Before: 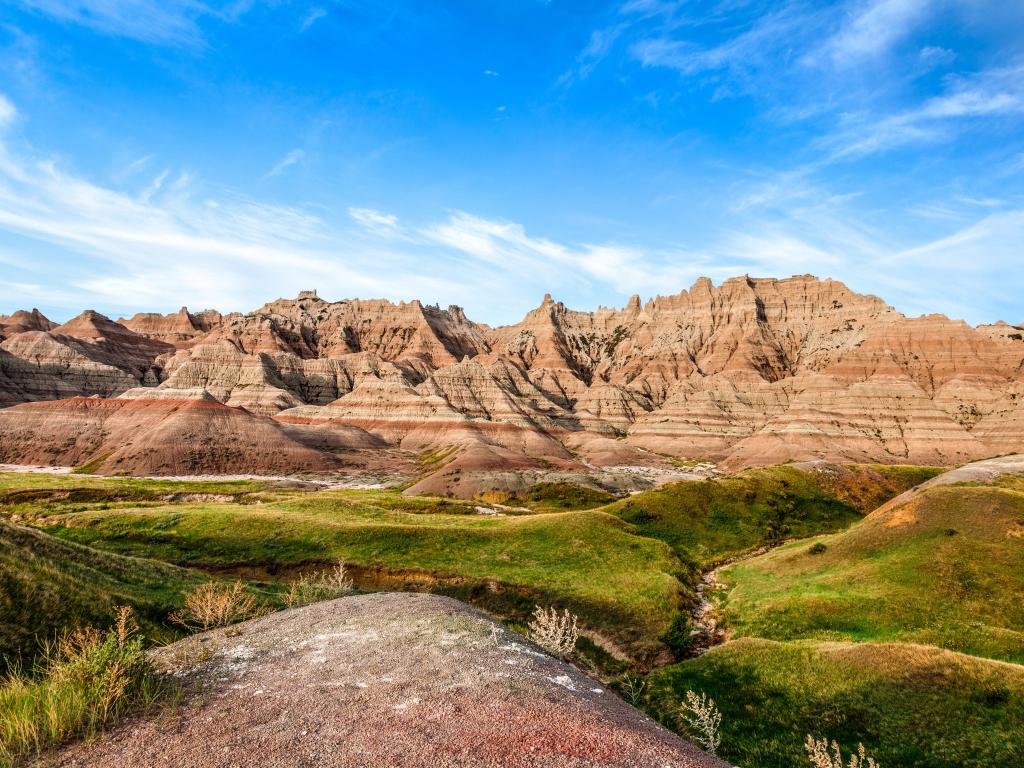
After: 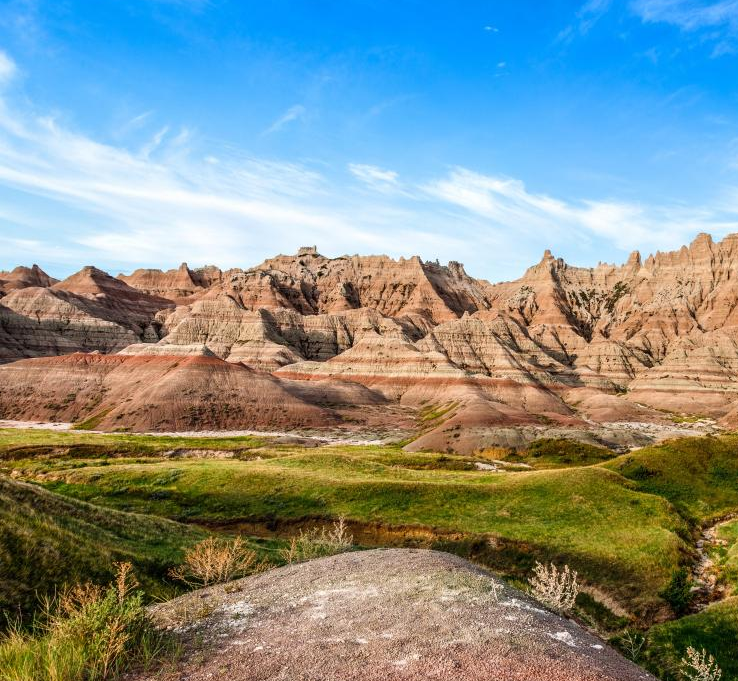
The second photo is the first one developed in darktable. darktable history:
crop: top 5.781%, right 27.86%, bottom 5.515%
